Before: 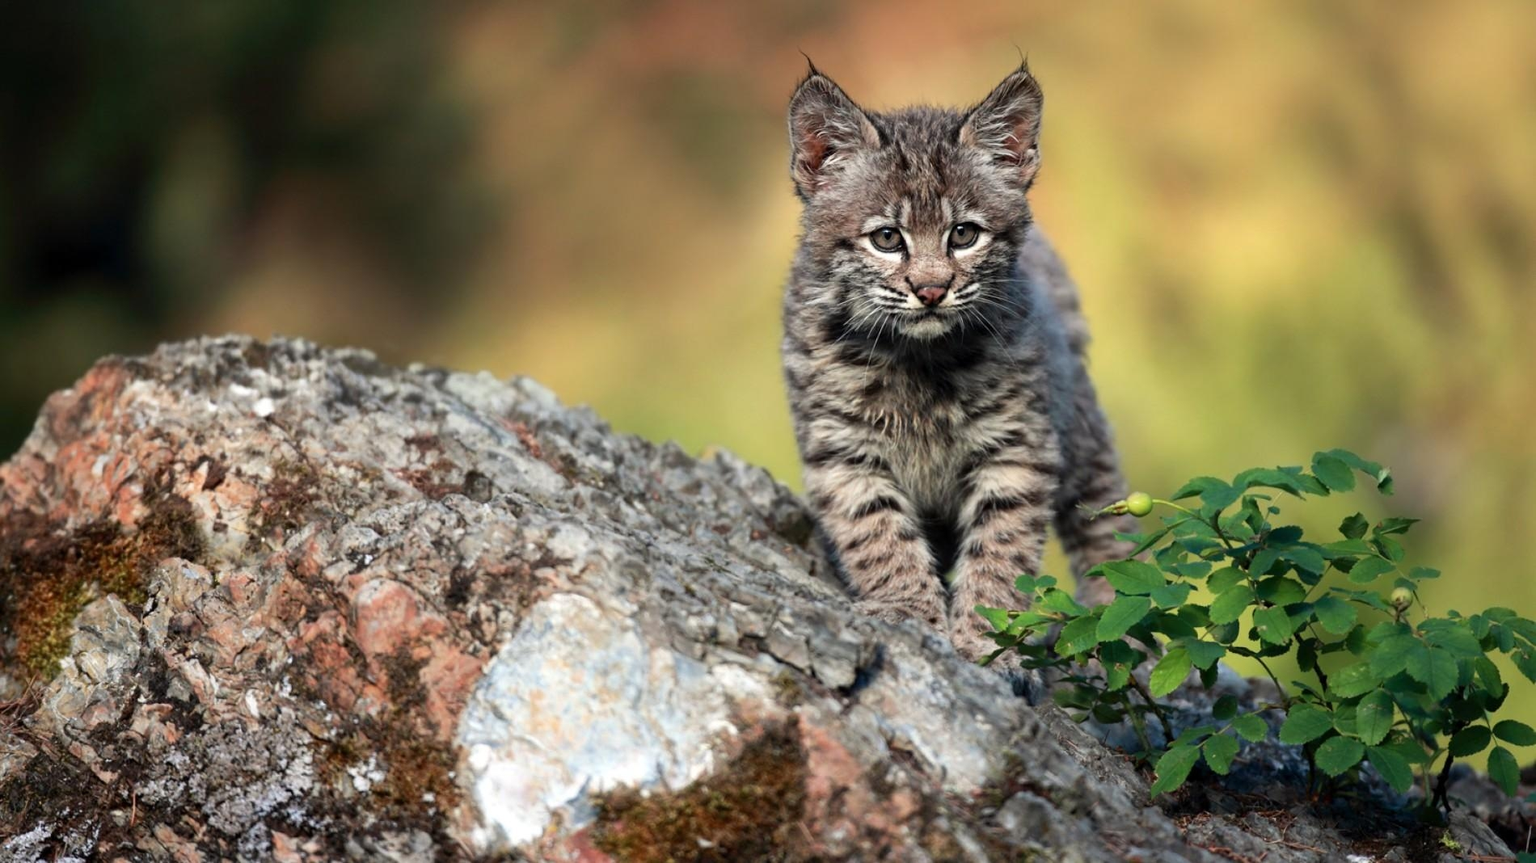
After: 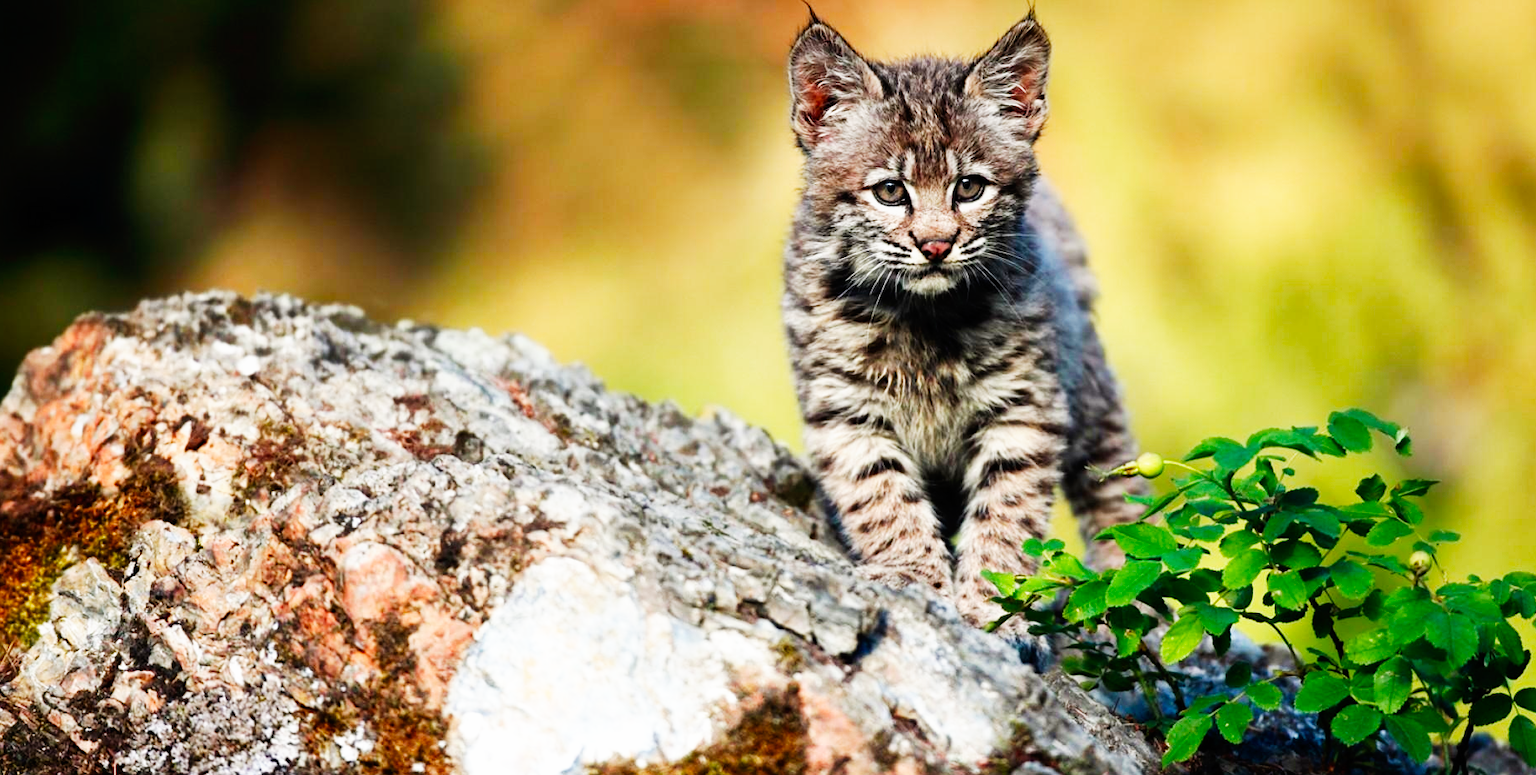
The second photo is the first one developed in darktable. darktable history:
color balance rgb: perceptual saturation grading › global saturation 20%, perceptual saturation grading › highlights -25%, perceptual saturation grading › shadows 25%
crop: left 1.507%, top 6.147%, right 1.379%, bottom 6.637%
base curve: curves: ch0 [(0, 0) (0.007, 0.004) (0.027, 0.03) (0.046, 0.07) (0.207, 0.54) (0.442, 0.872) (0.673, 0.972) (1, 1)], preserve colors none
graduated density: rotation 5.63°, offset 76.9
